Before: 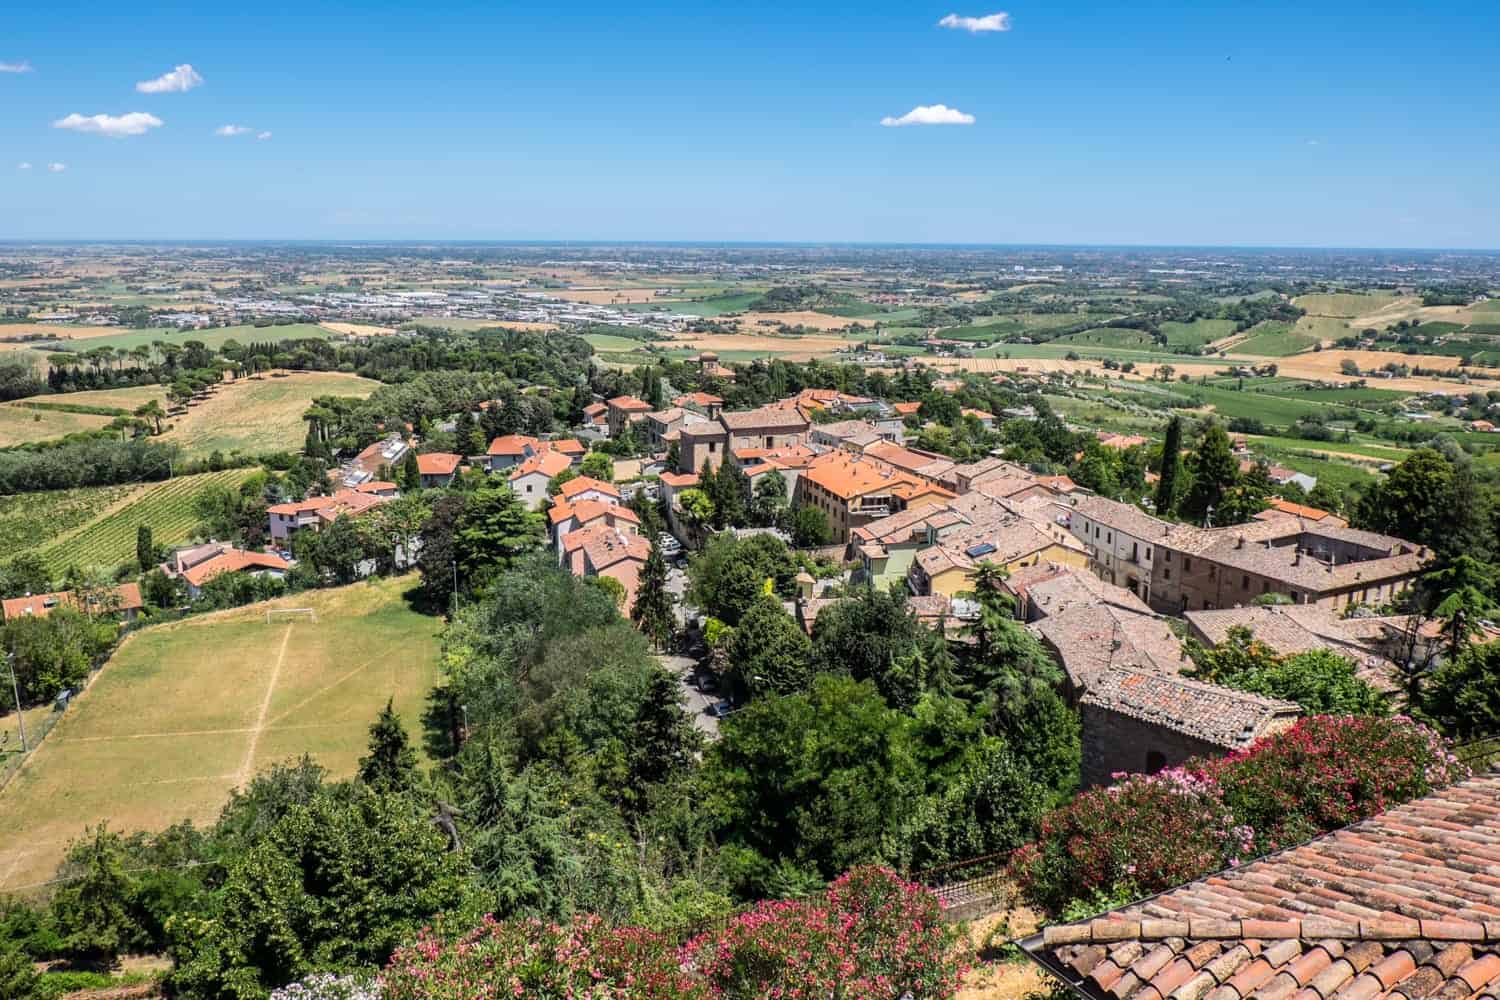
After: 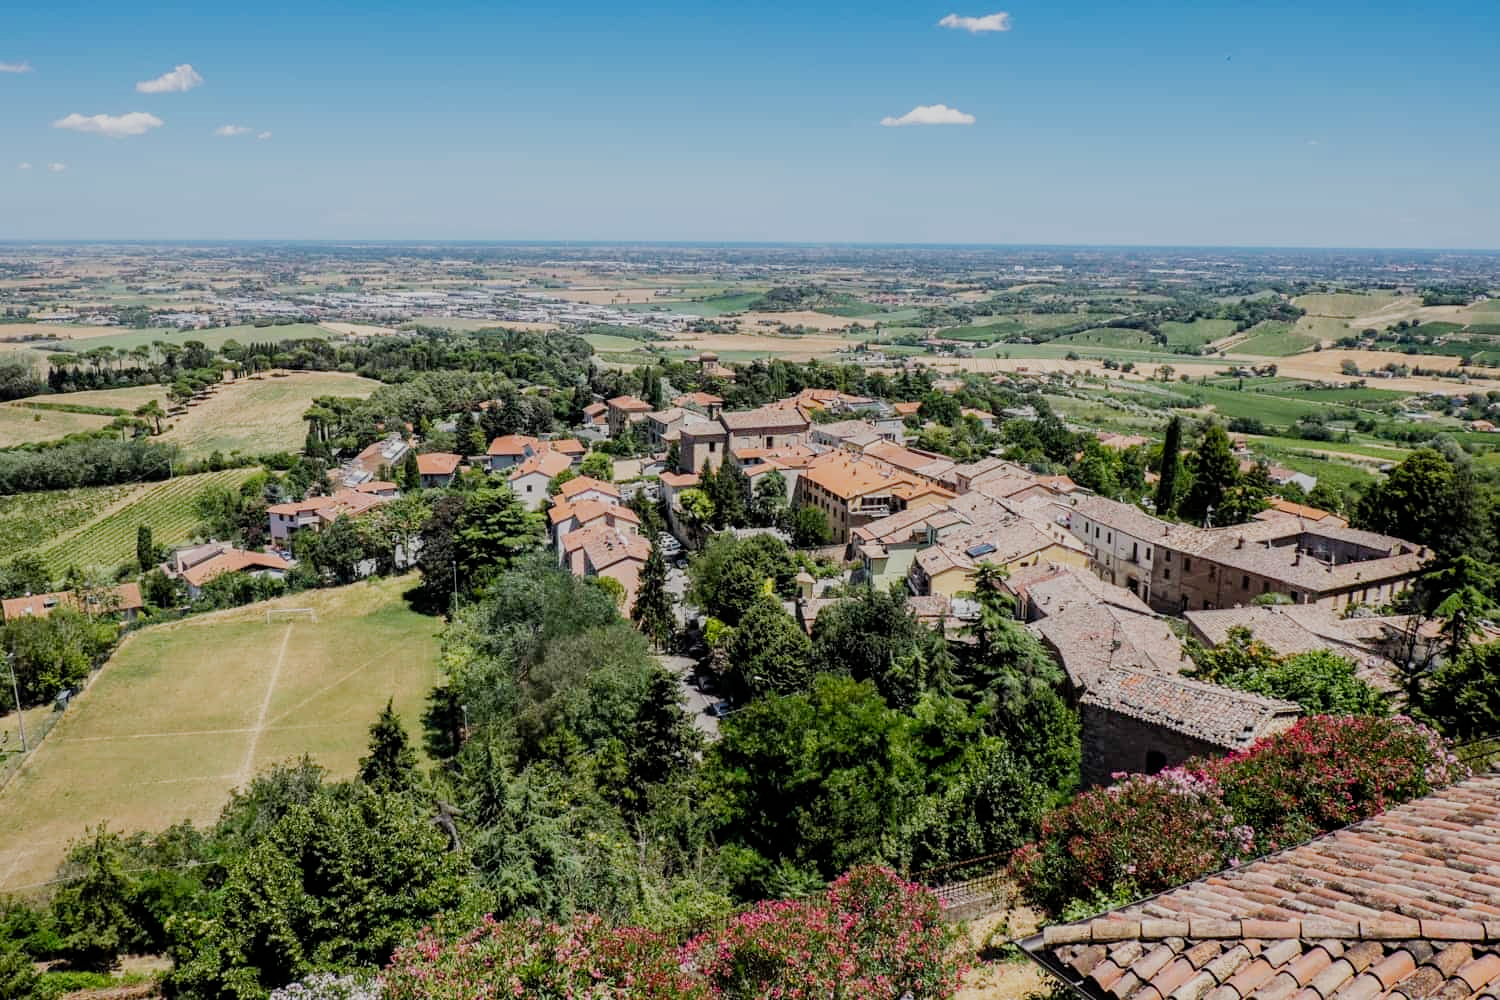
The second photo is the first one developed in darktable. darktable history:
filmic rgb: black relative exposure -7.65 EV, white relative exposure 4.56 EV, hardness 3.61, preserve chrominance no, color science v5 (2021)
